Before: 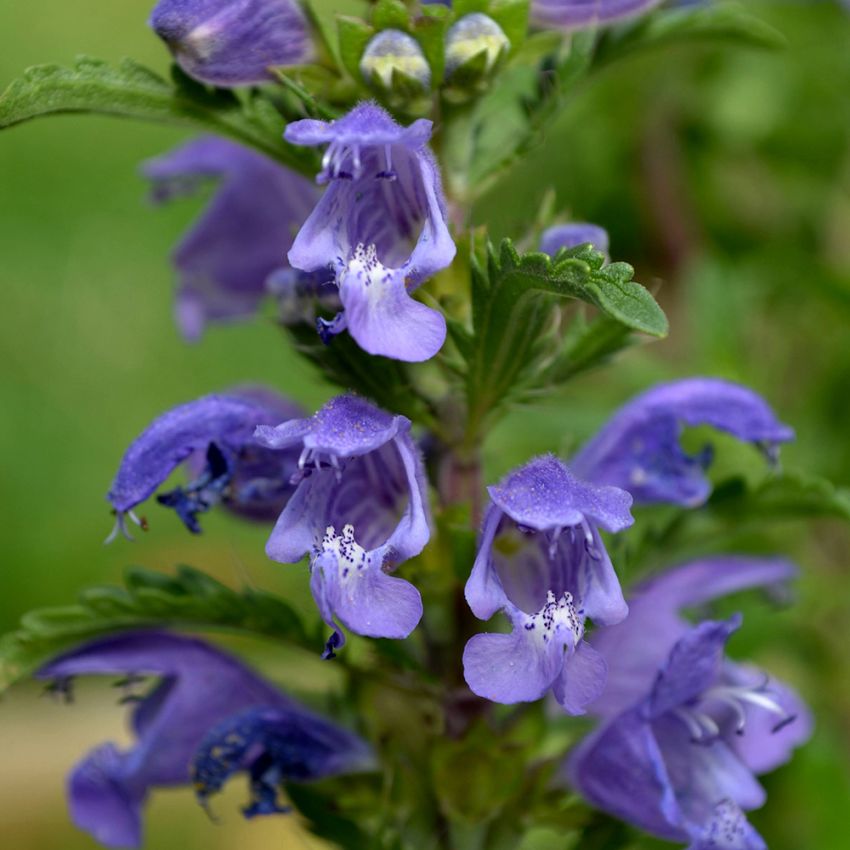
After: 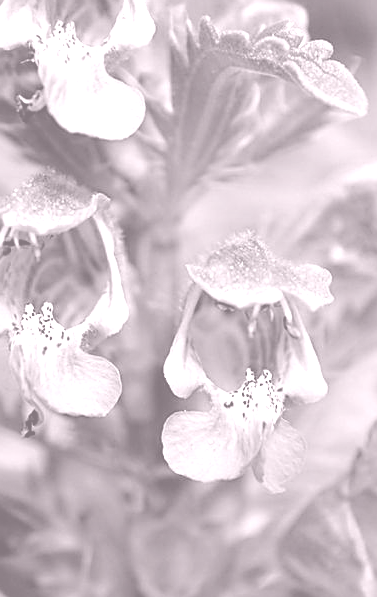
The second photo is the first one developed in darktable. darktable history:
colorize: hue 25.2°, saturation 83%, source mix 82%, lightness 79%, version 1
sharpen: on, module defaults
crop: left 35.432%, top 26.233%, right 20.145%, bottom 3.432%
color balance rgb: perceptual saturation grading › global saturation 20%, perceptual saturation grading › highlights -25%, perceptual saturation grading › shadows 25%
